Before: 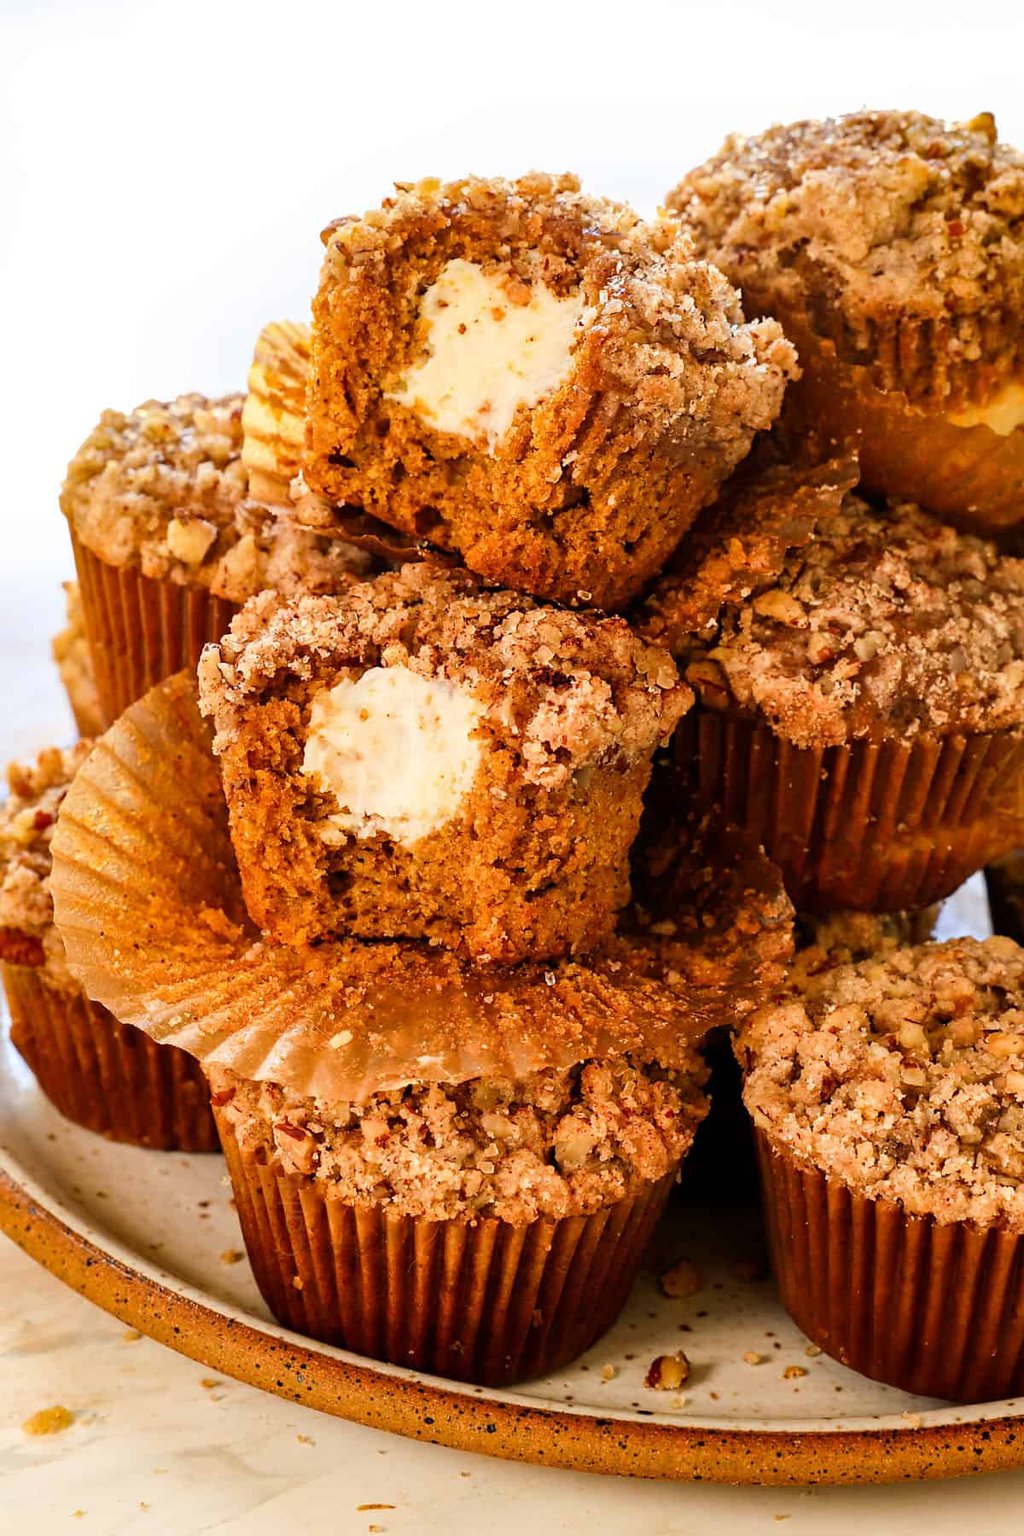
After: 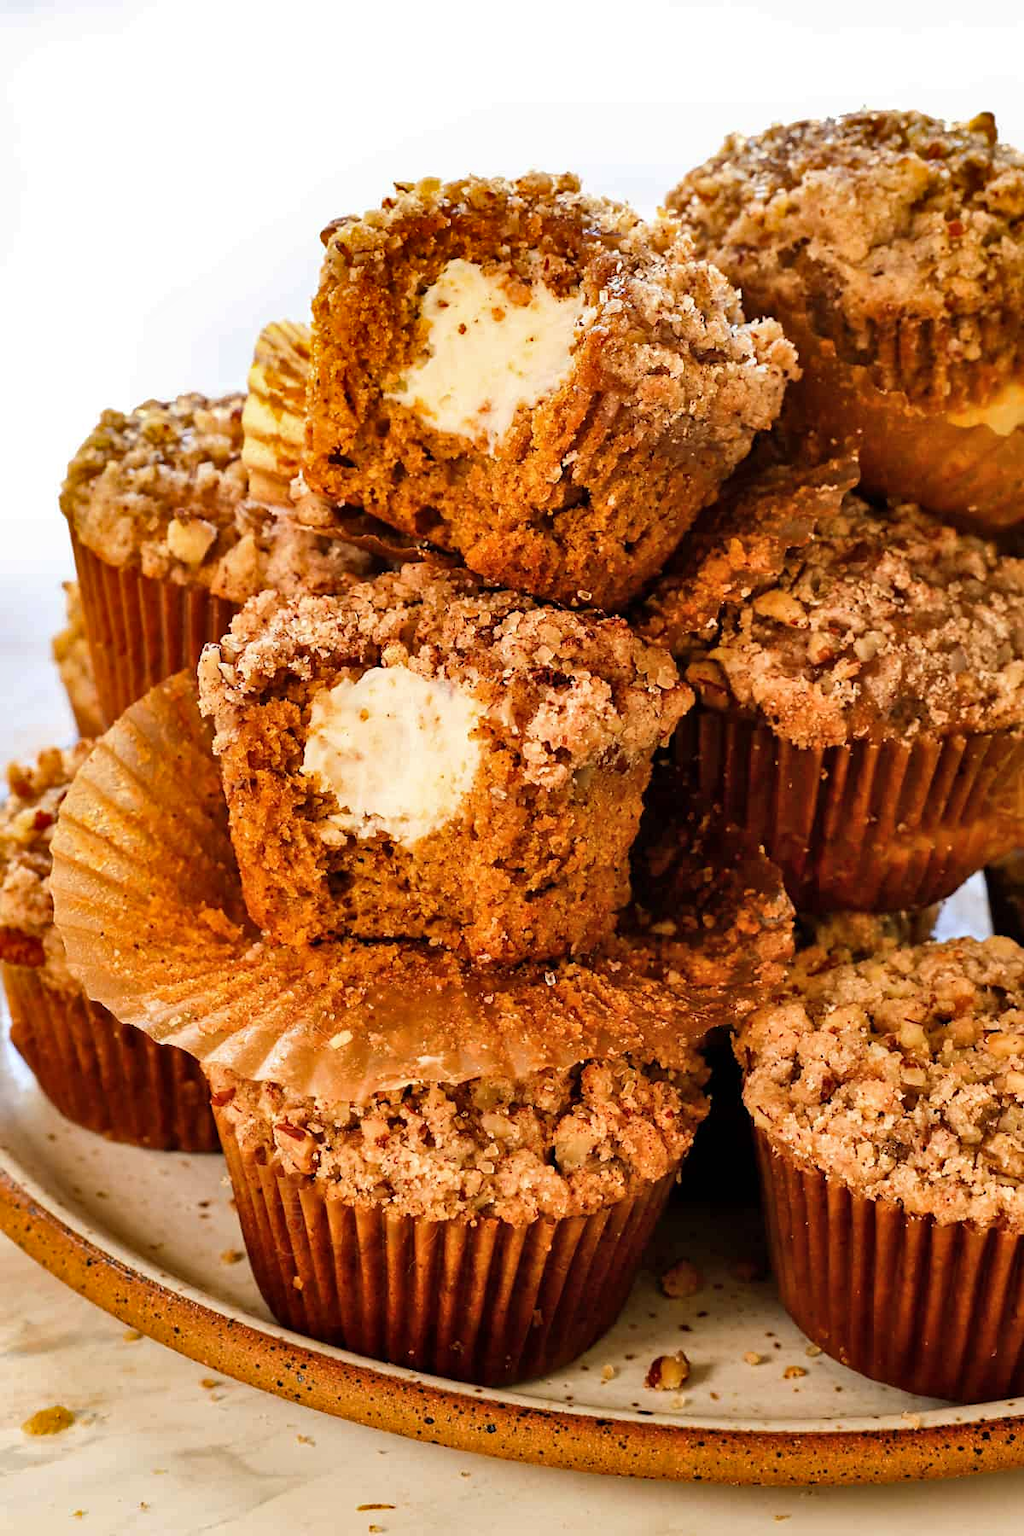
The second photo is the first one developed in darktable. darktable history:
white balance: emerald 1
shadows and highlights: soften with gaussian
